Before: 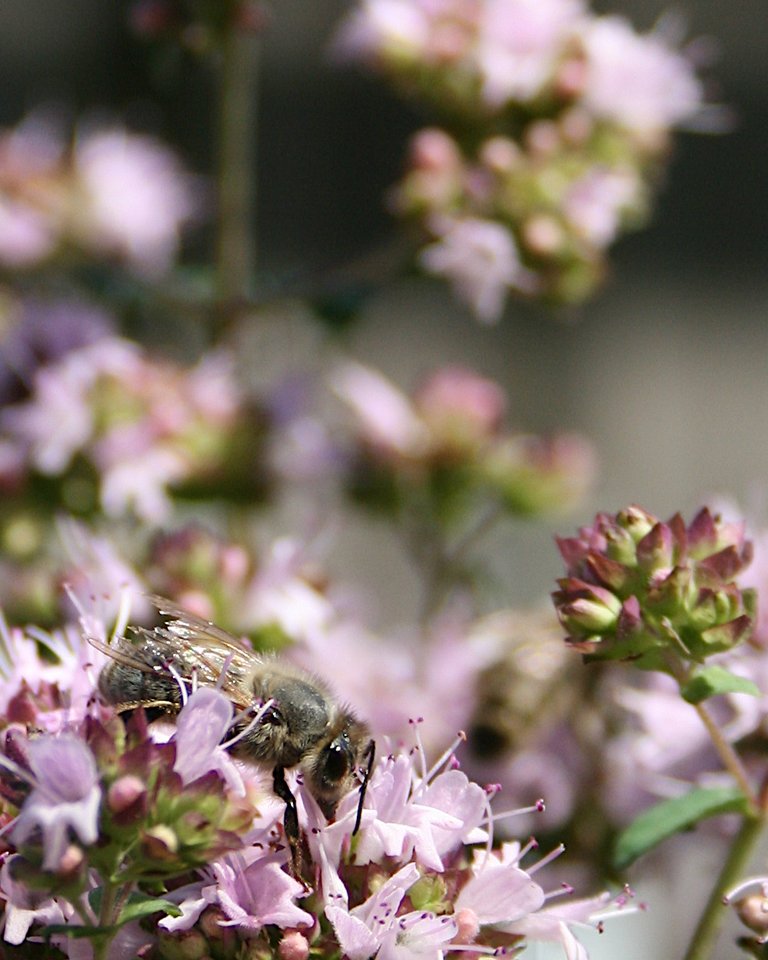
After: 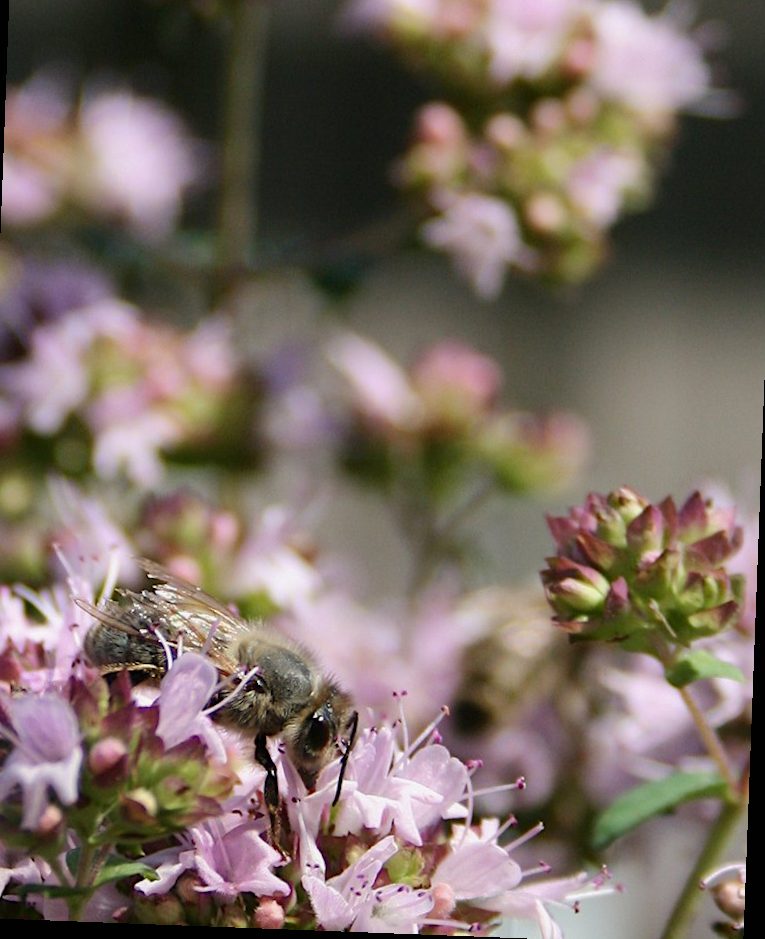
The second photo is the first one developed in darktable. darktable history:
exposure: black level correction 0, exposure 0 EV, compensate highlight preservation false
crop and rotate: angle -2.16°, left 3.134%, top 4.3%, right 1.643%, bottom 0.673%
shadows and highlights: shadows -20.26, white point adjustment -2.07, highlights -35.22
